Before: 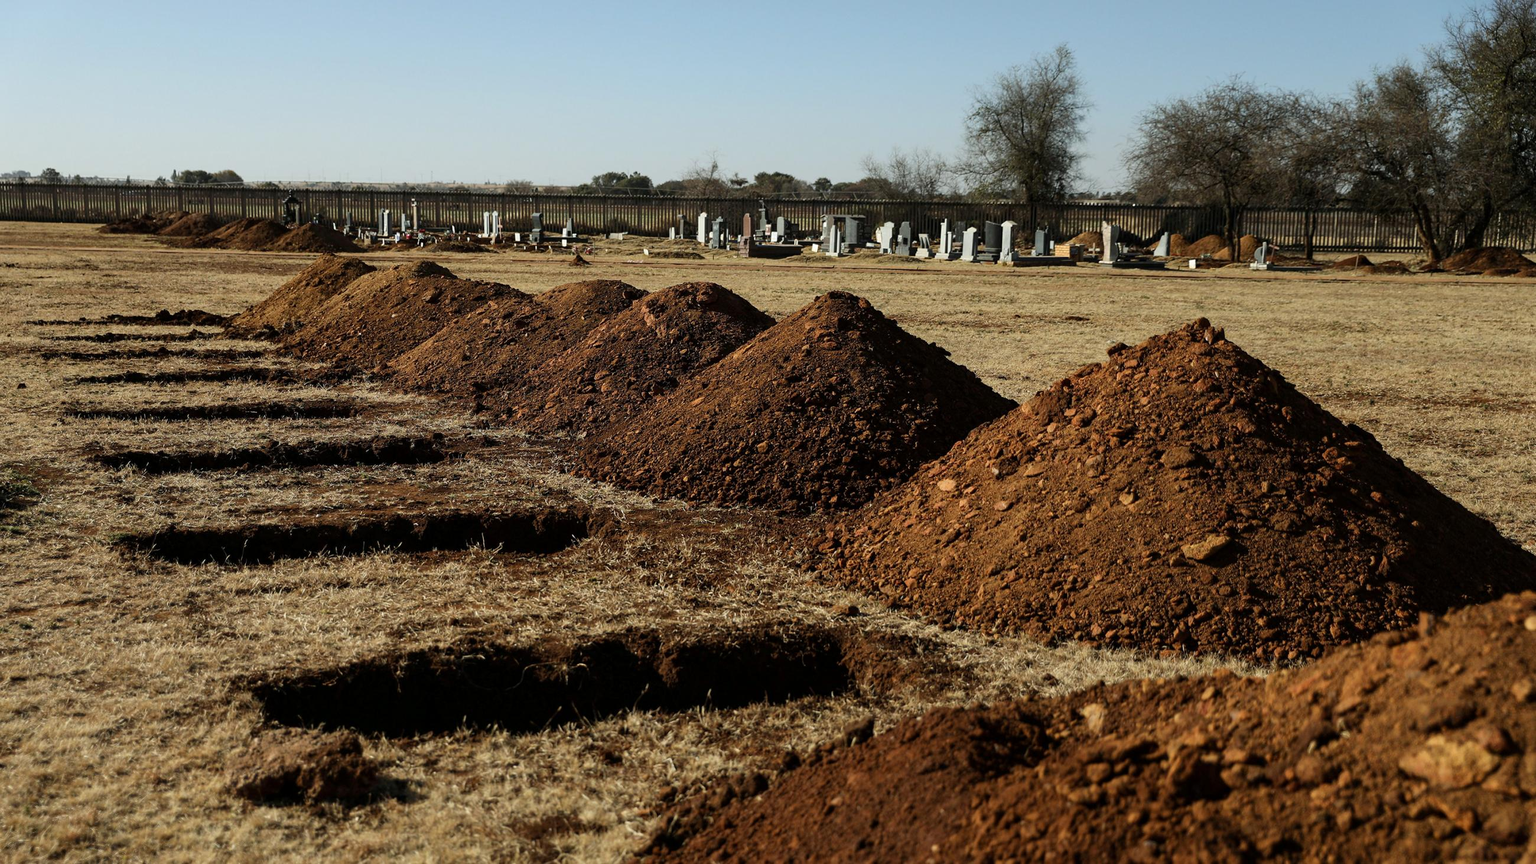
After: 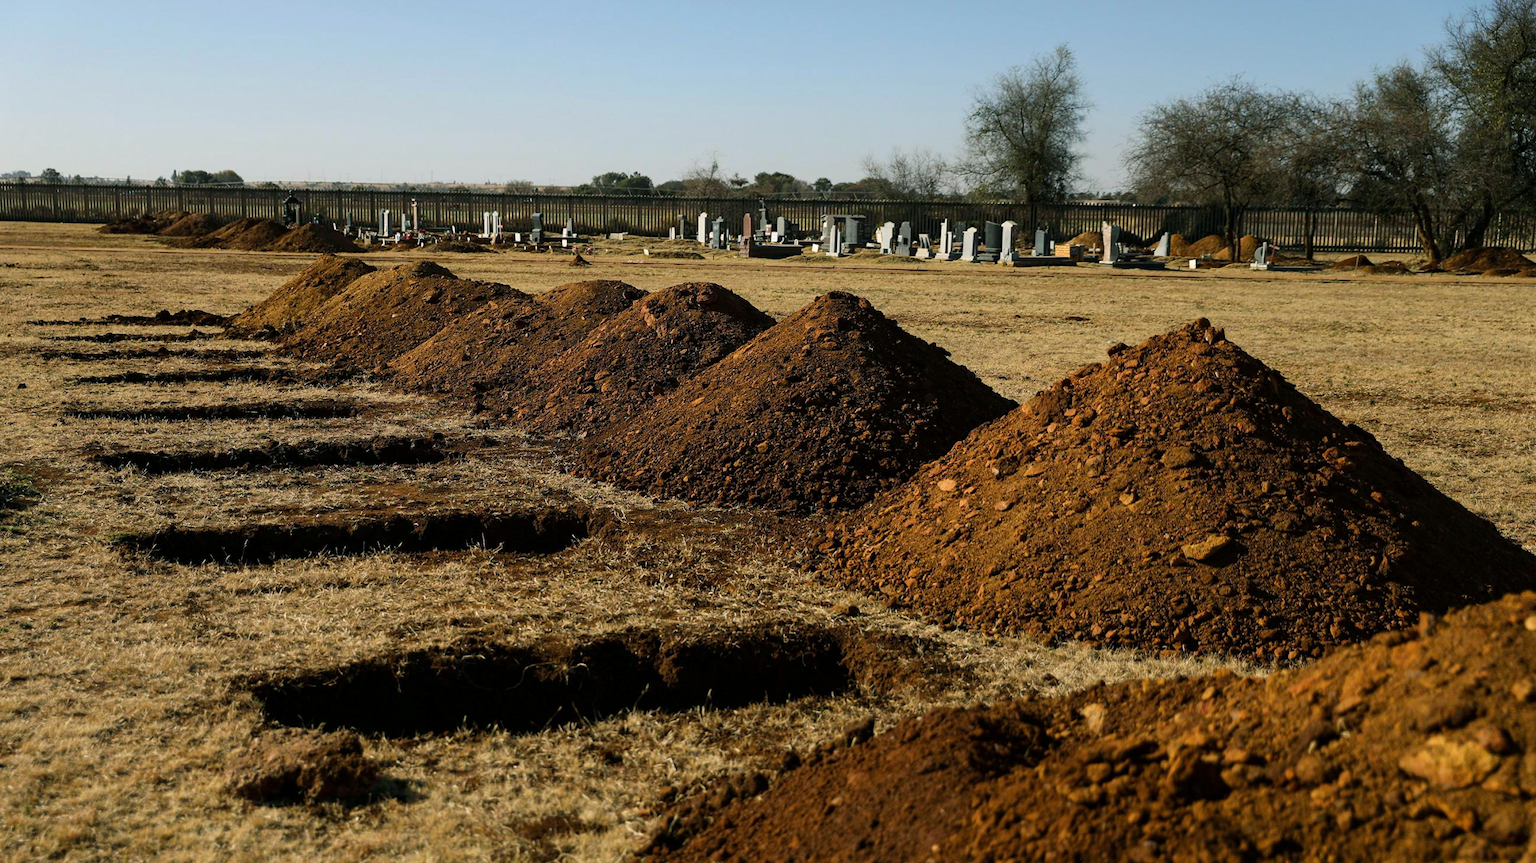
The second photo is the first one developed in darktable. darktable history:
color balance rgb: shadows lift › chroma 2.799%, shadows lift › hue 190.44°, highlights gain › chroma 0.971%, highlights gain › hue 28.1°, linear chroma grading › global chroma 9.713%, perceptual saturation grading › global saturation -0.099%, global vibrance 22.415%
